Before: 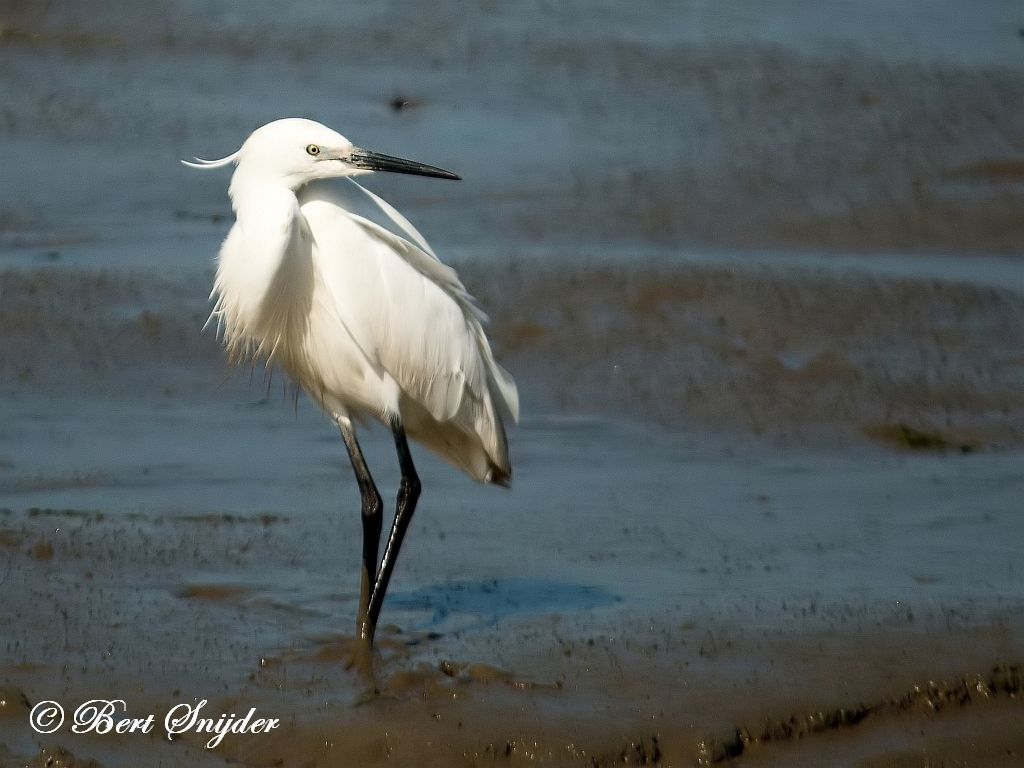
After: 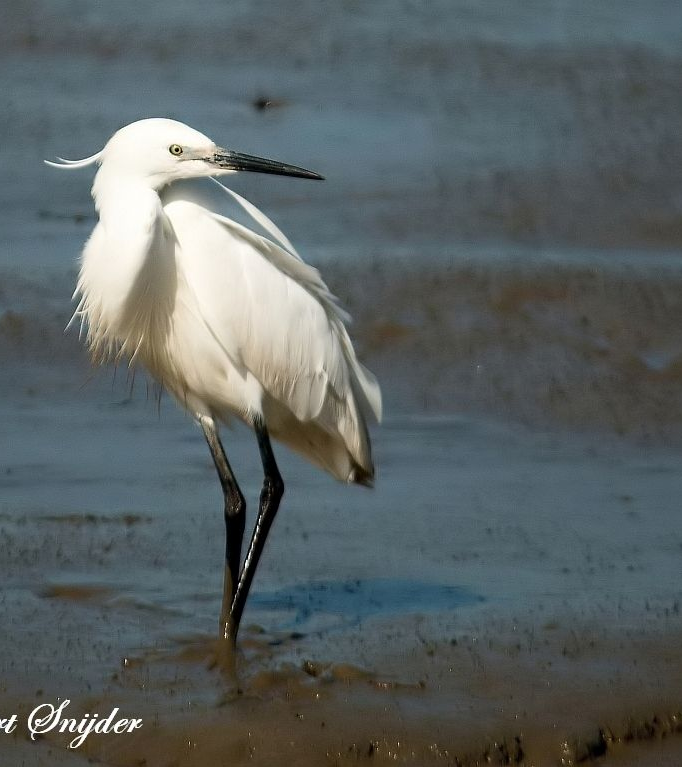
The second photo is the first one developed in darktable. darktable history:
crop and rotate: left 13.404%, right 19.955%
